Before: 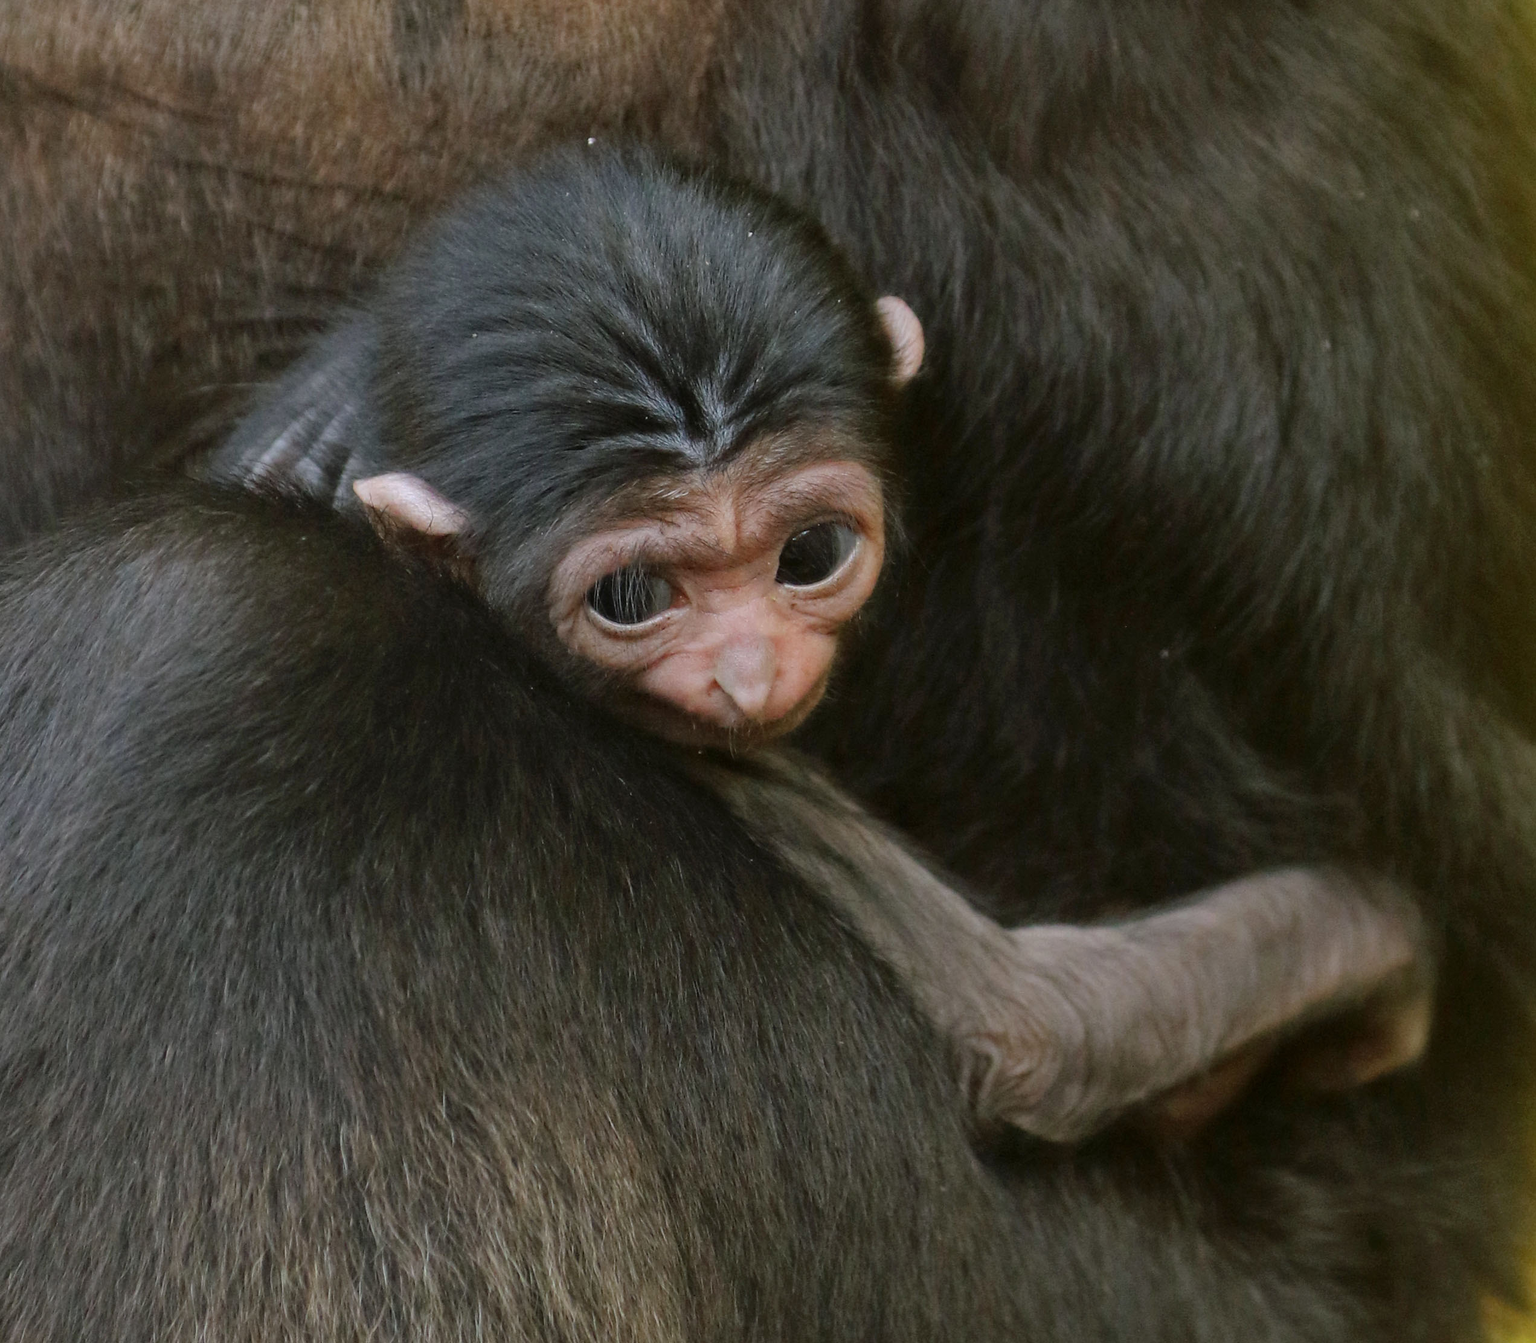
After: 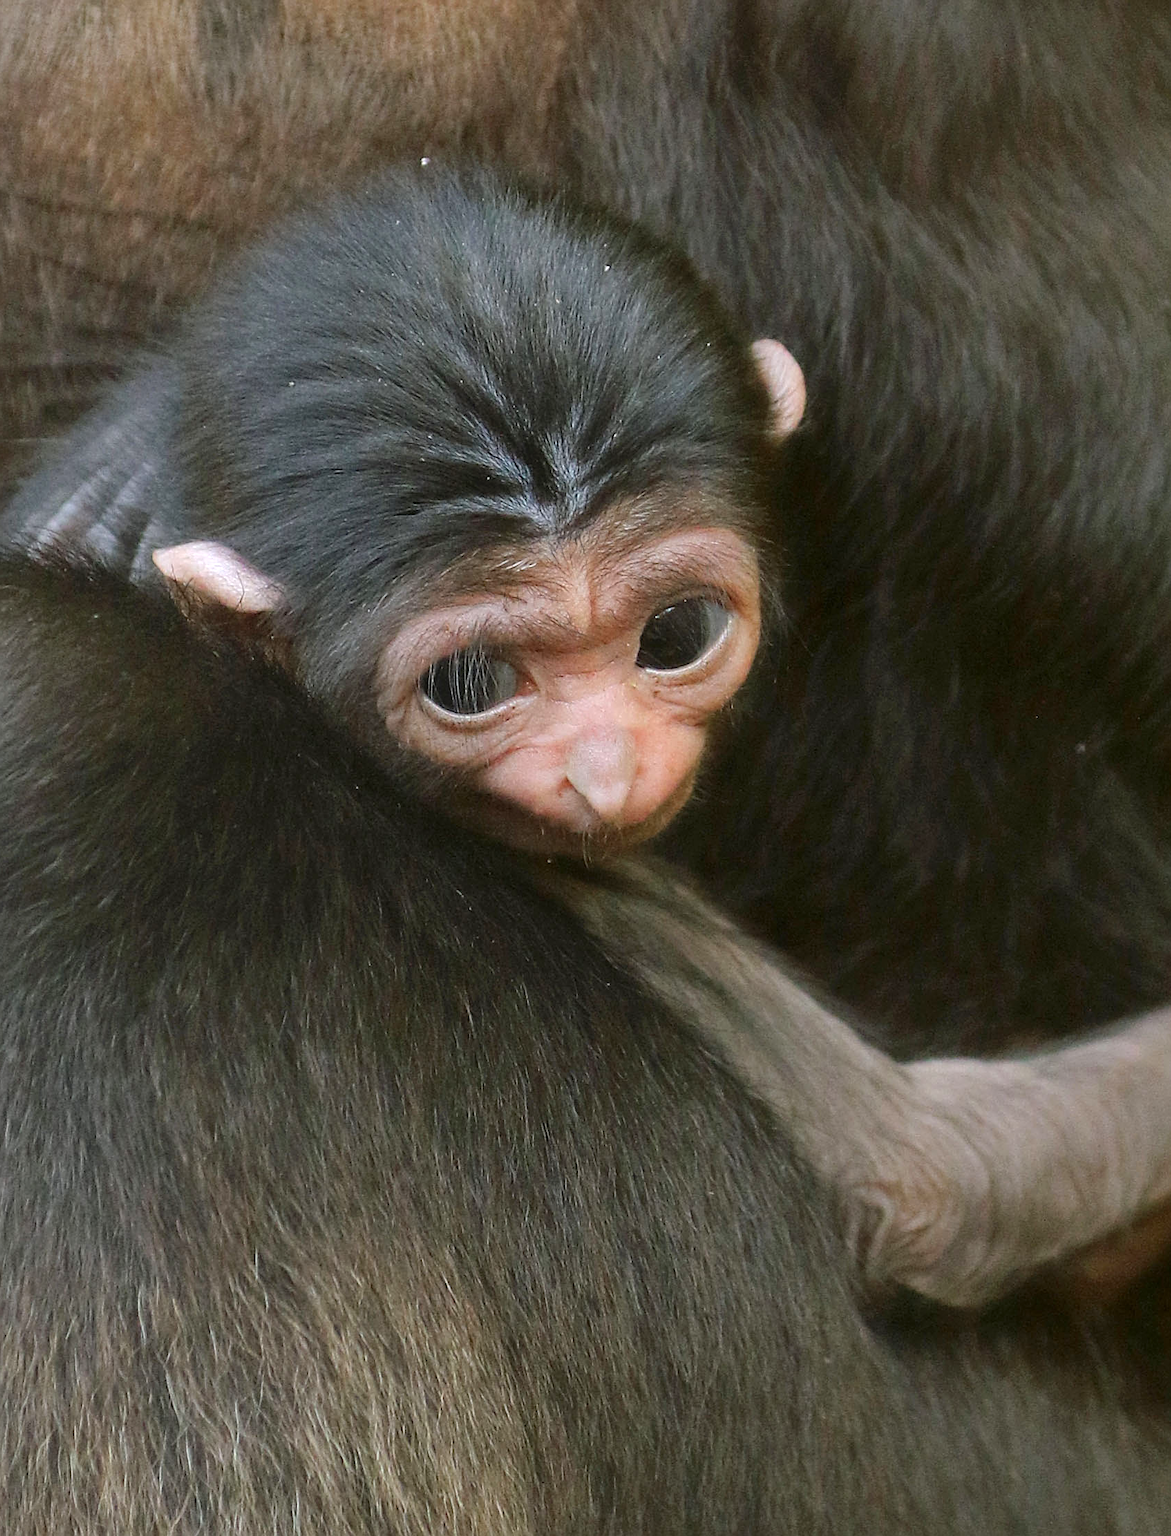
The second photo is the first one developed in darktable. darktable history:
crop and rotate: left 14.345%, right 18.993%
exposure: black level correction 0.001, exposure 0.017 EV, compensate exposure bias true, compensate highlight preservation false
contrast equalizer: y [[0.5, 0.486, 0.447, 0.446, 0.489, 0.5], [0.5 ×6], [0.5 ×6], [0 ×6], [0 ×6]]
sharpen: on, module defaults
